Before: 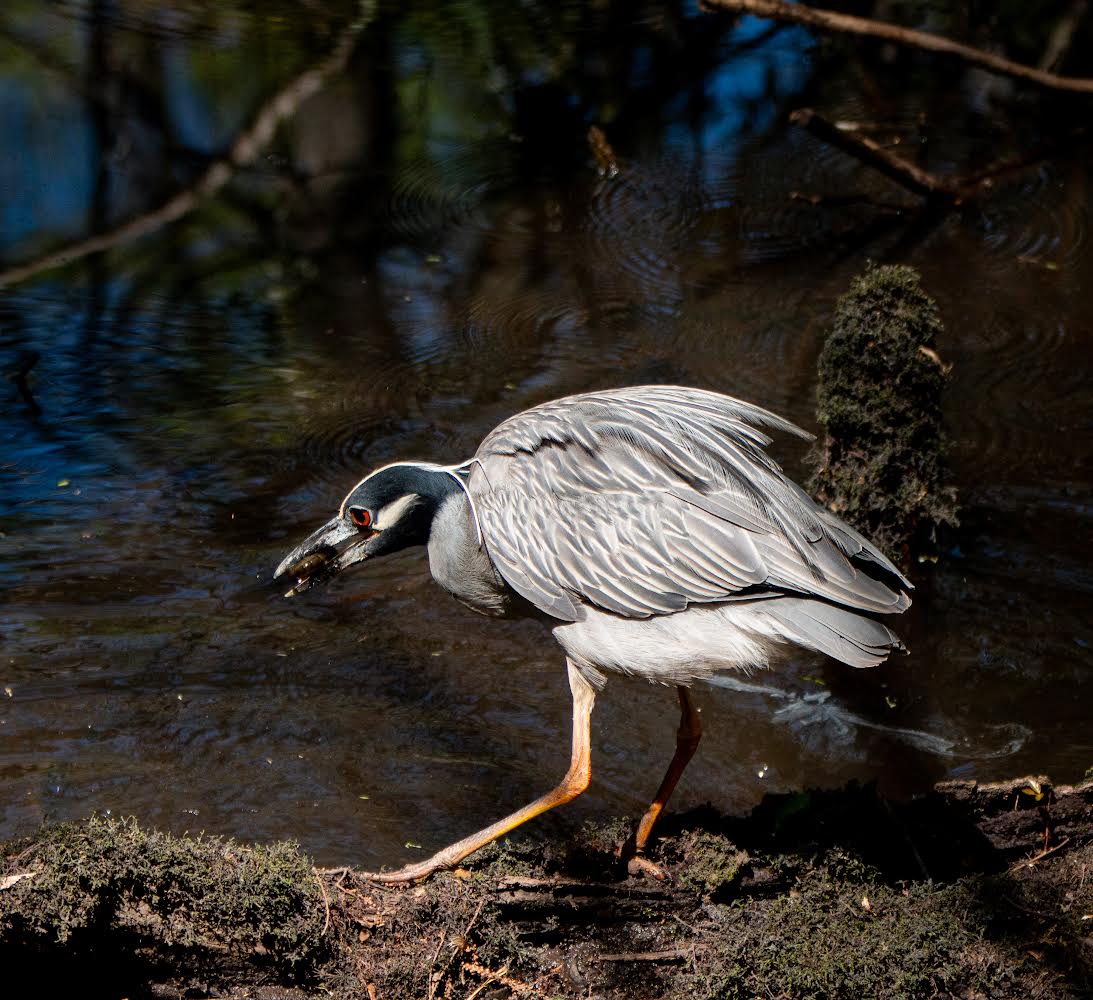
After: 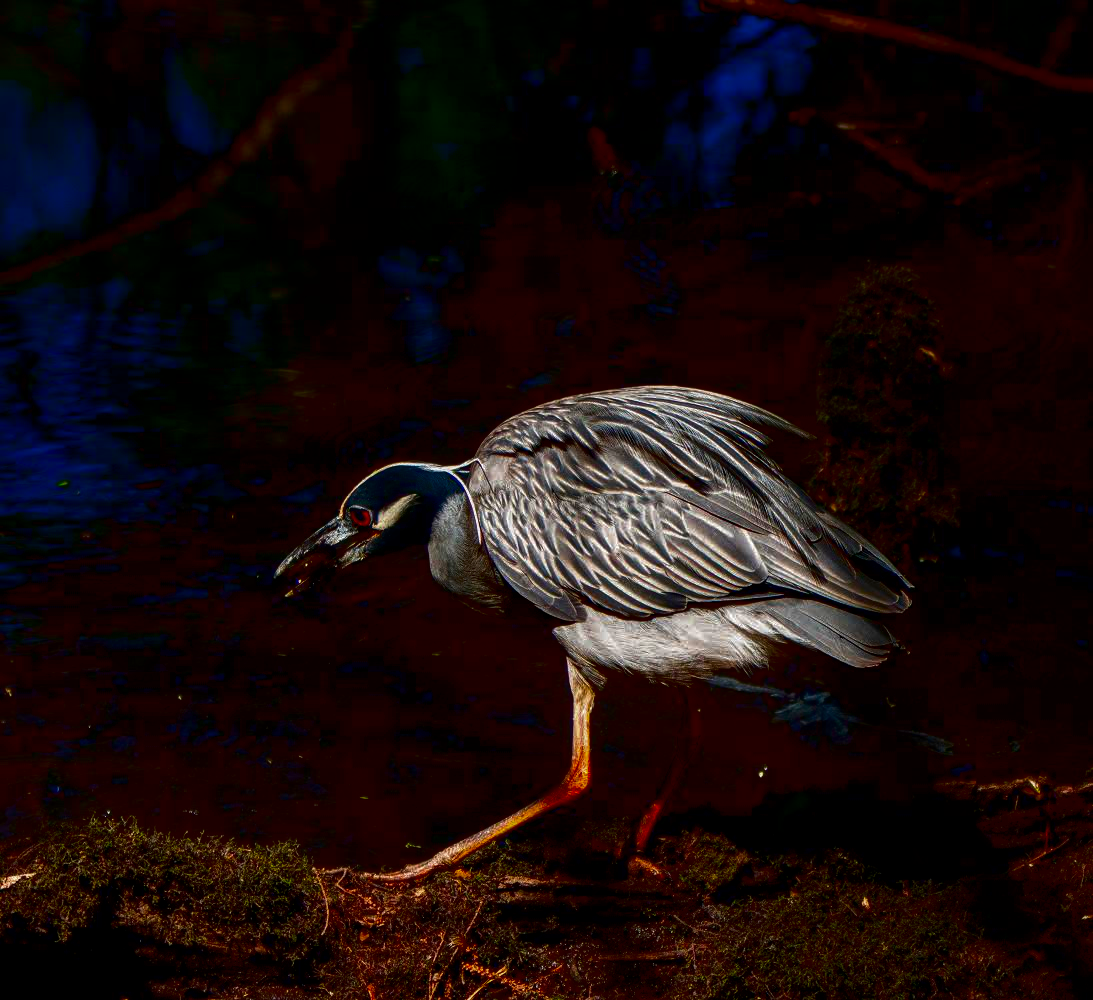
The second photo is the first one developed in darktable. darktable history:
local contrast: on, module defaults
contrast brightness saturation: brightness -1, saturation 0.998
